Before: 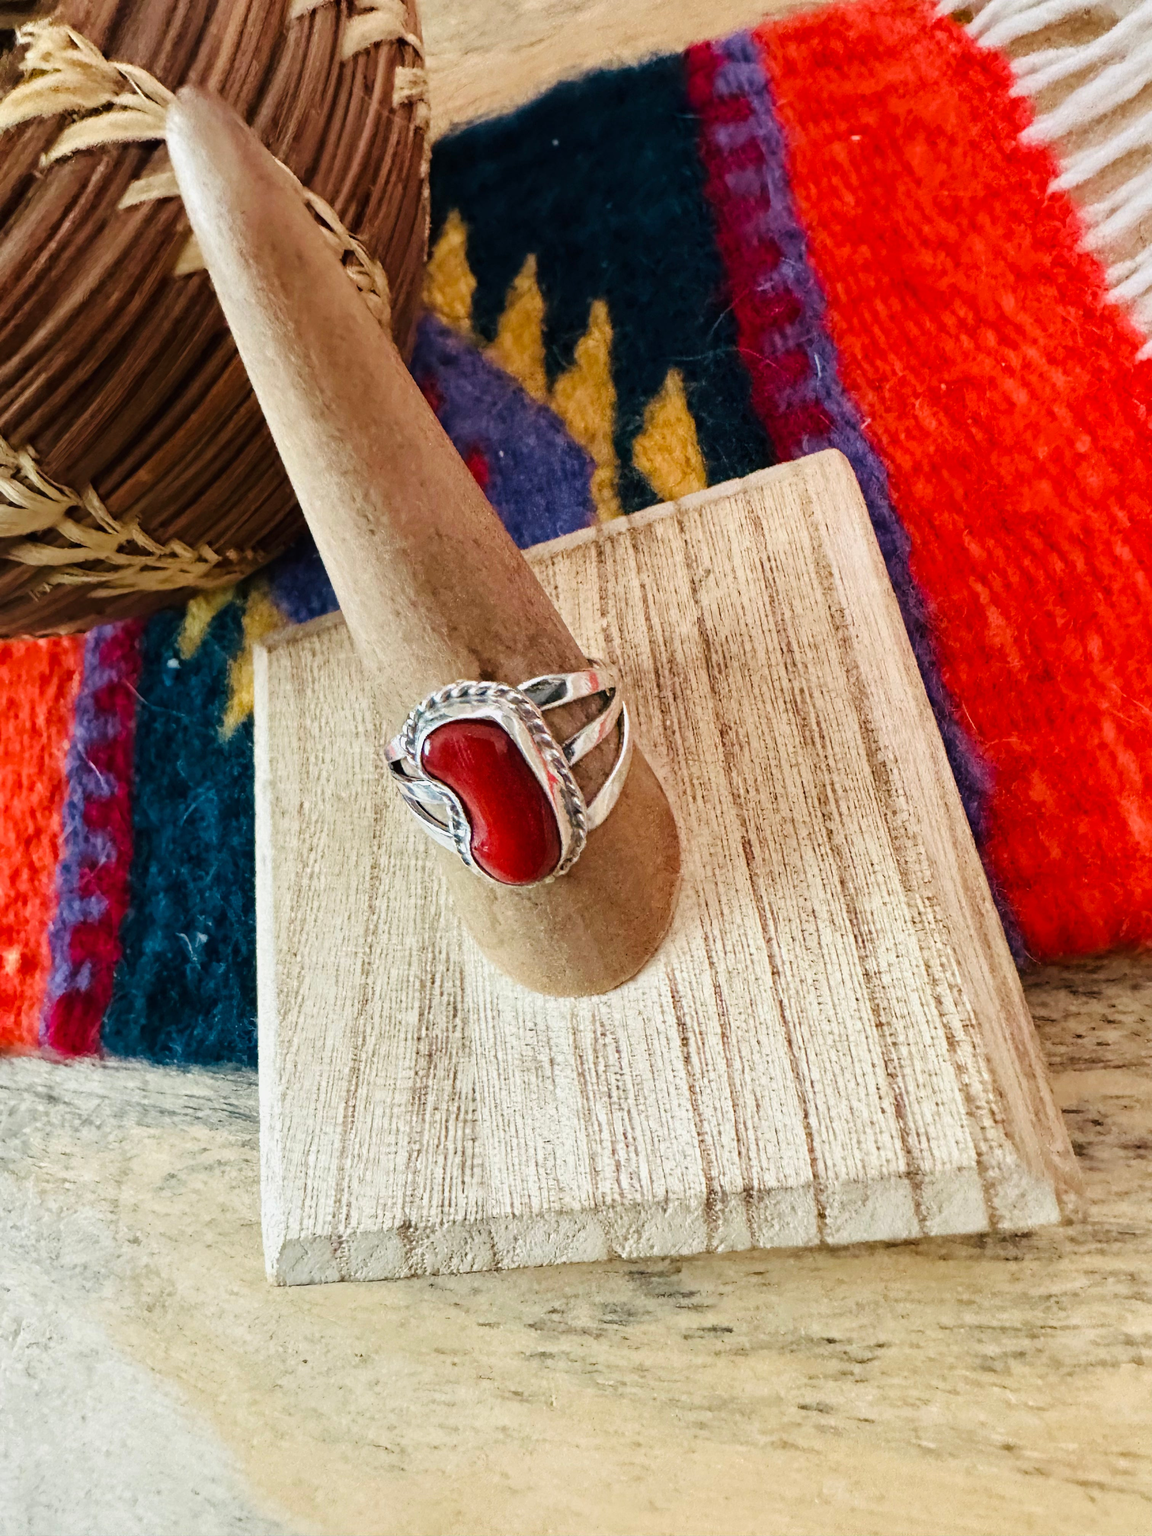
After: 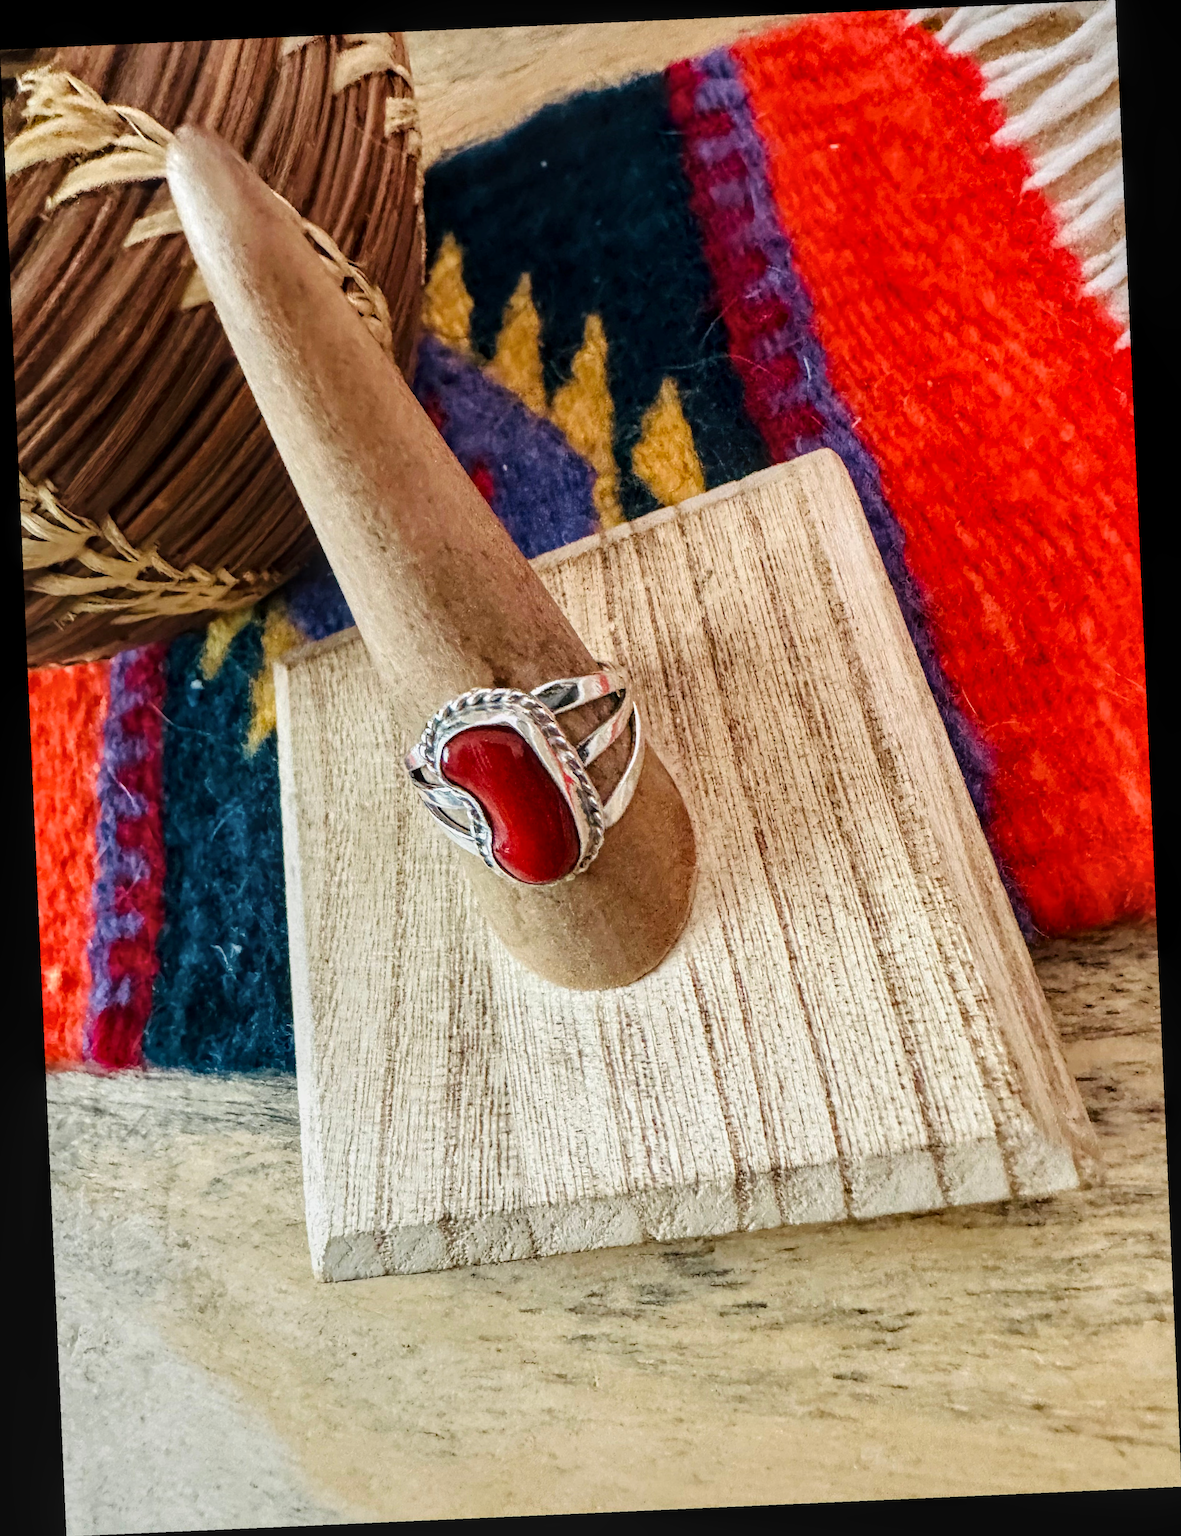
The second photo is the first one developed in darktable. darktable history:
local contrast: detail 130%
rotate and perspective: rotation -2.56°, automatic cropping off
